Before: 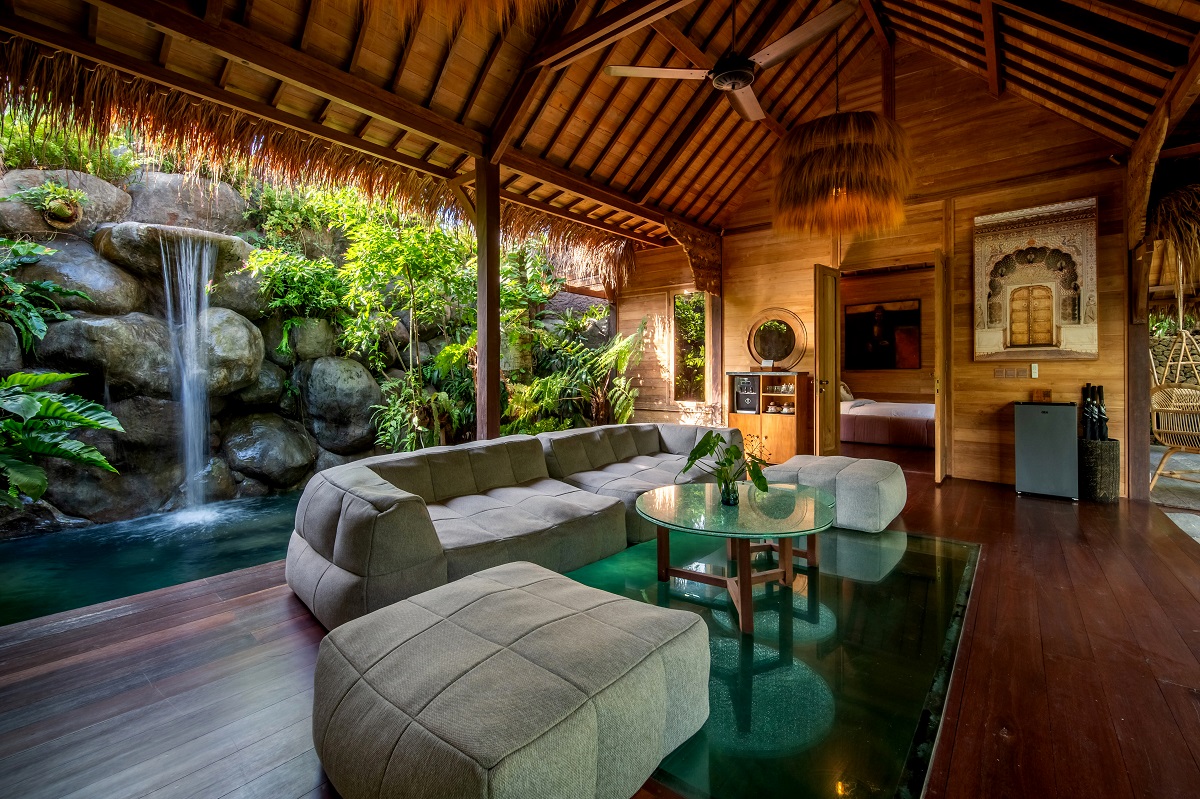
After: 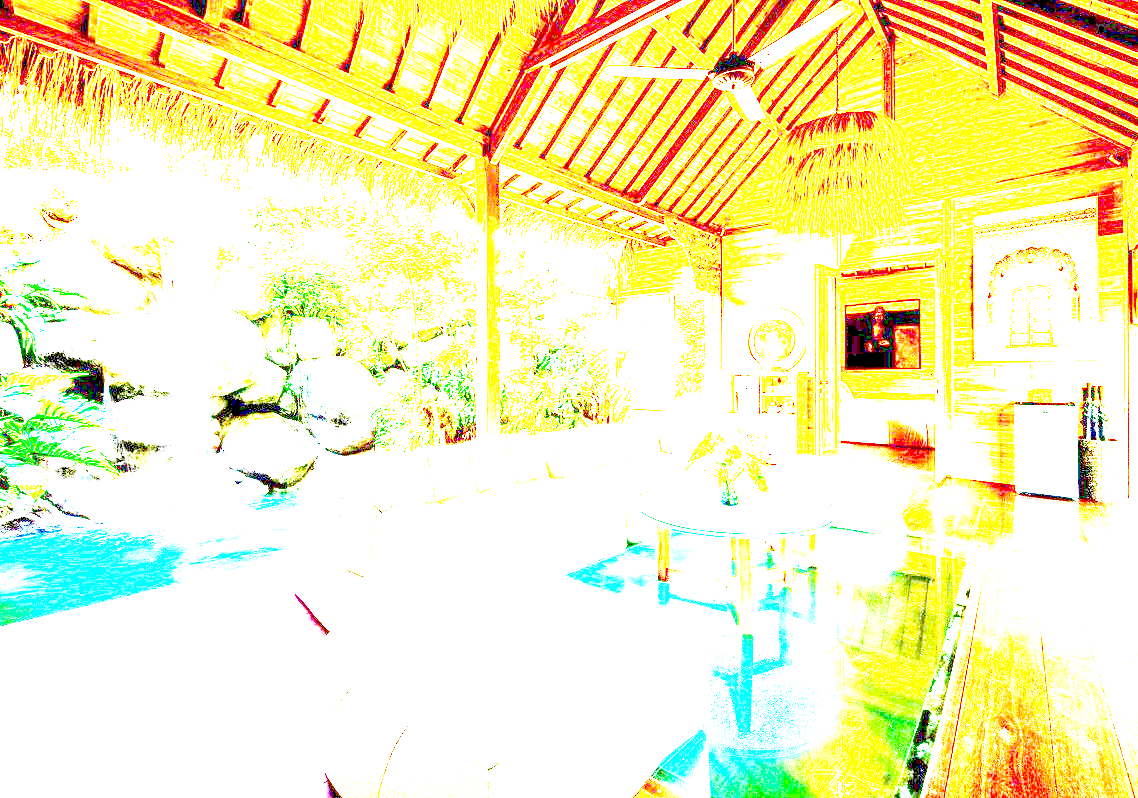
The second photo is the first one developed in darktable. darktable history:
crop and rotate: right 5.16%
exposure: exposure 7.98 EV, compensate exposure bias true, compensate highlight preservation false
